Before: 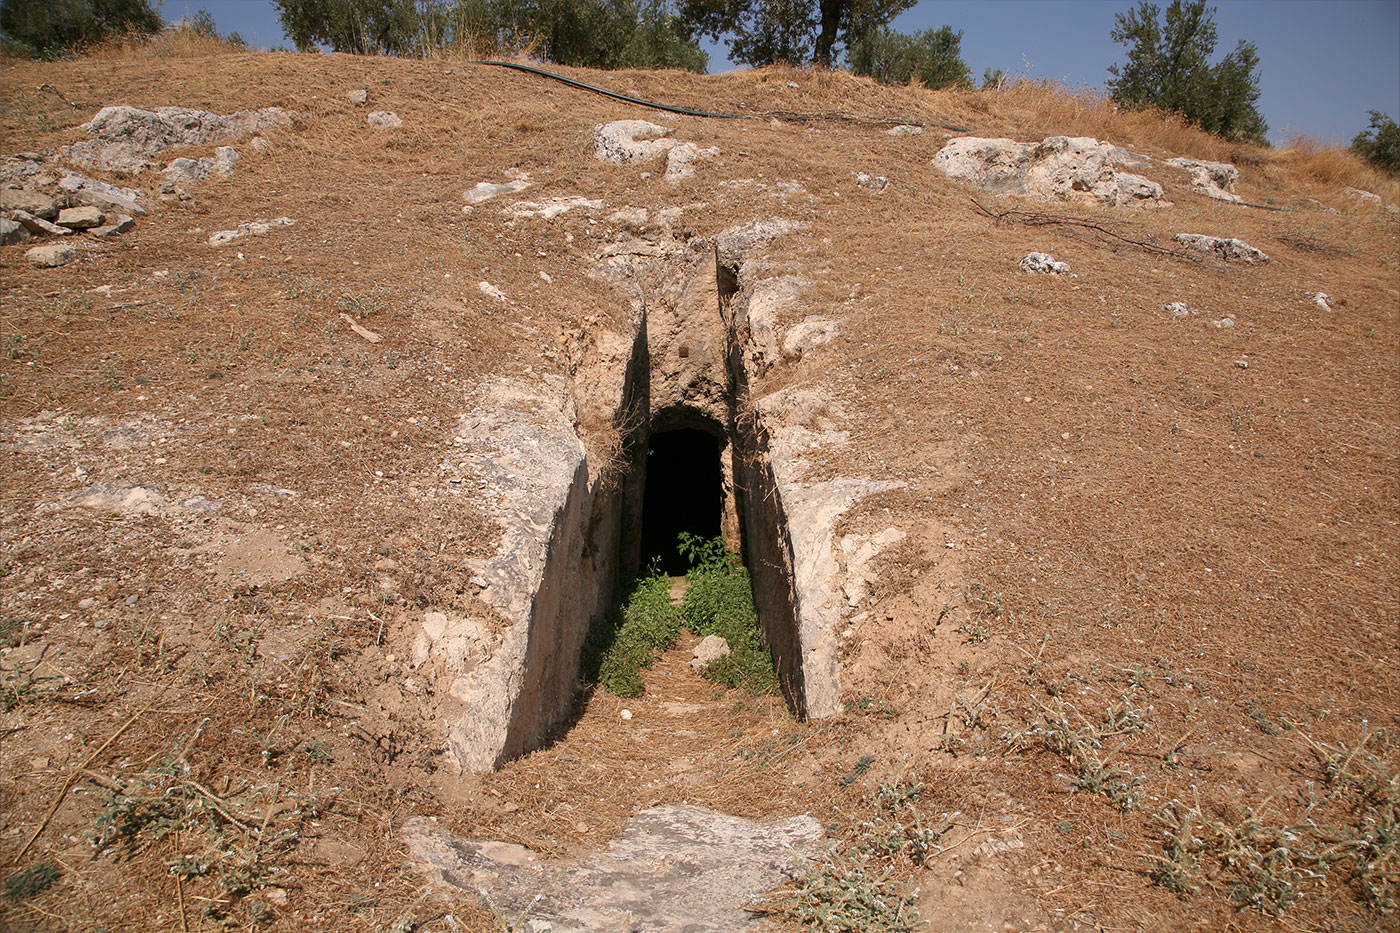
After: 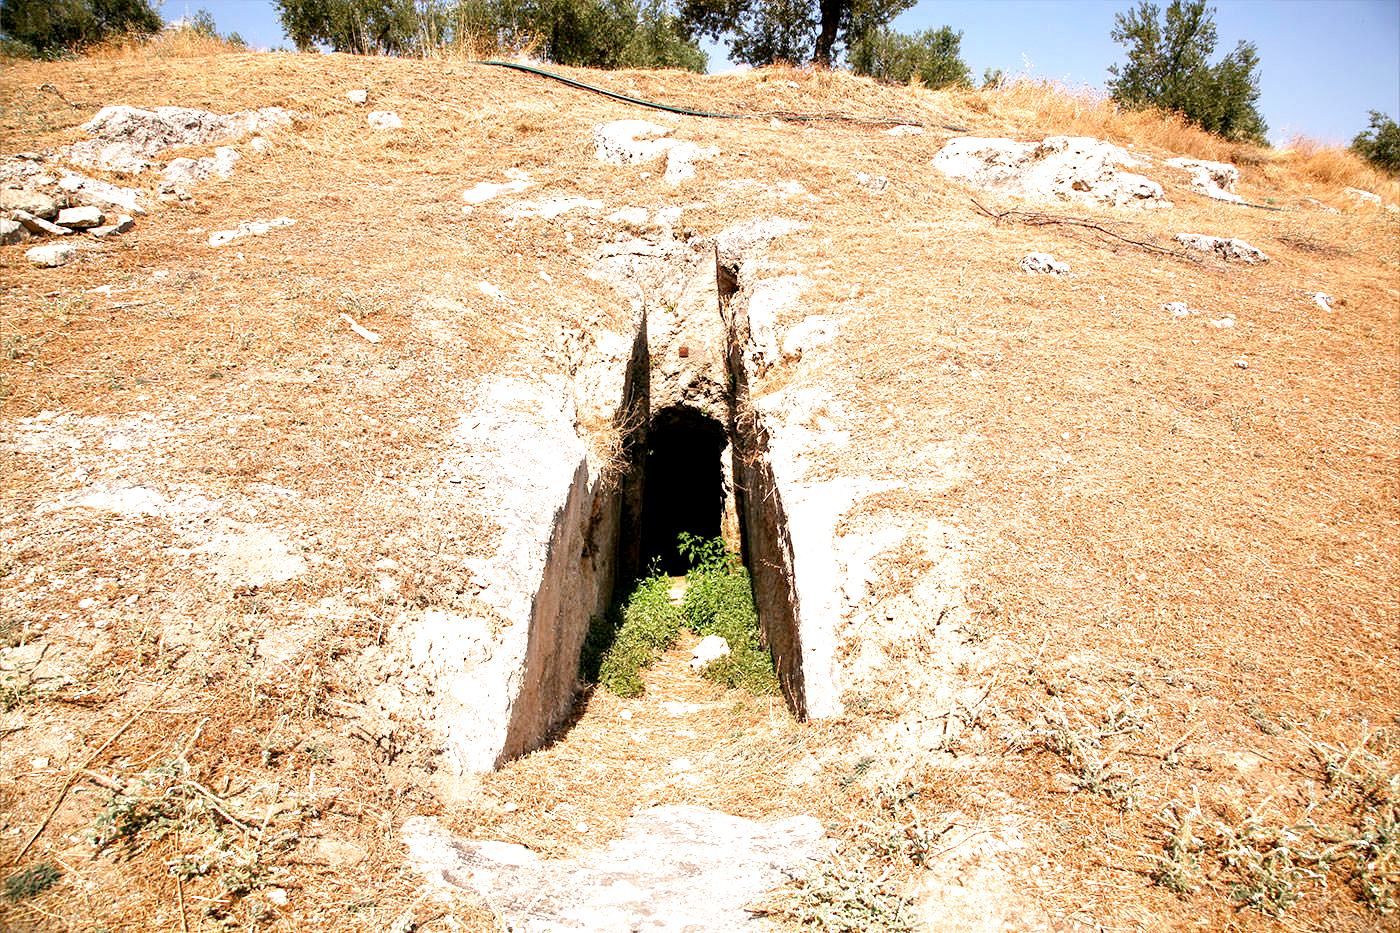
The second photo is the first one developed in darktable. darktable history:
local contrast: highlights 100%, shadows 100%, detail 120%, midtone range 0.2
filmic rgb: black relative exposure -6.3 EV, white relative exposure 2.8 EV, threshold 3 EV, target black luminance 0%, hardness 4.6, latitude 67.35%, contrast 1.292, shadows ↔ highlights balance -3.5%, preserve chrominance no, color science v4 (2020), contrast in shadows soft, enable highlight reconstruction true
exposure: black level correction 0, exposure 1.45 EV, compensate exposure bias true, compensate highlight preservation false
